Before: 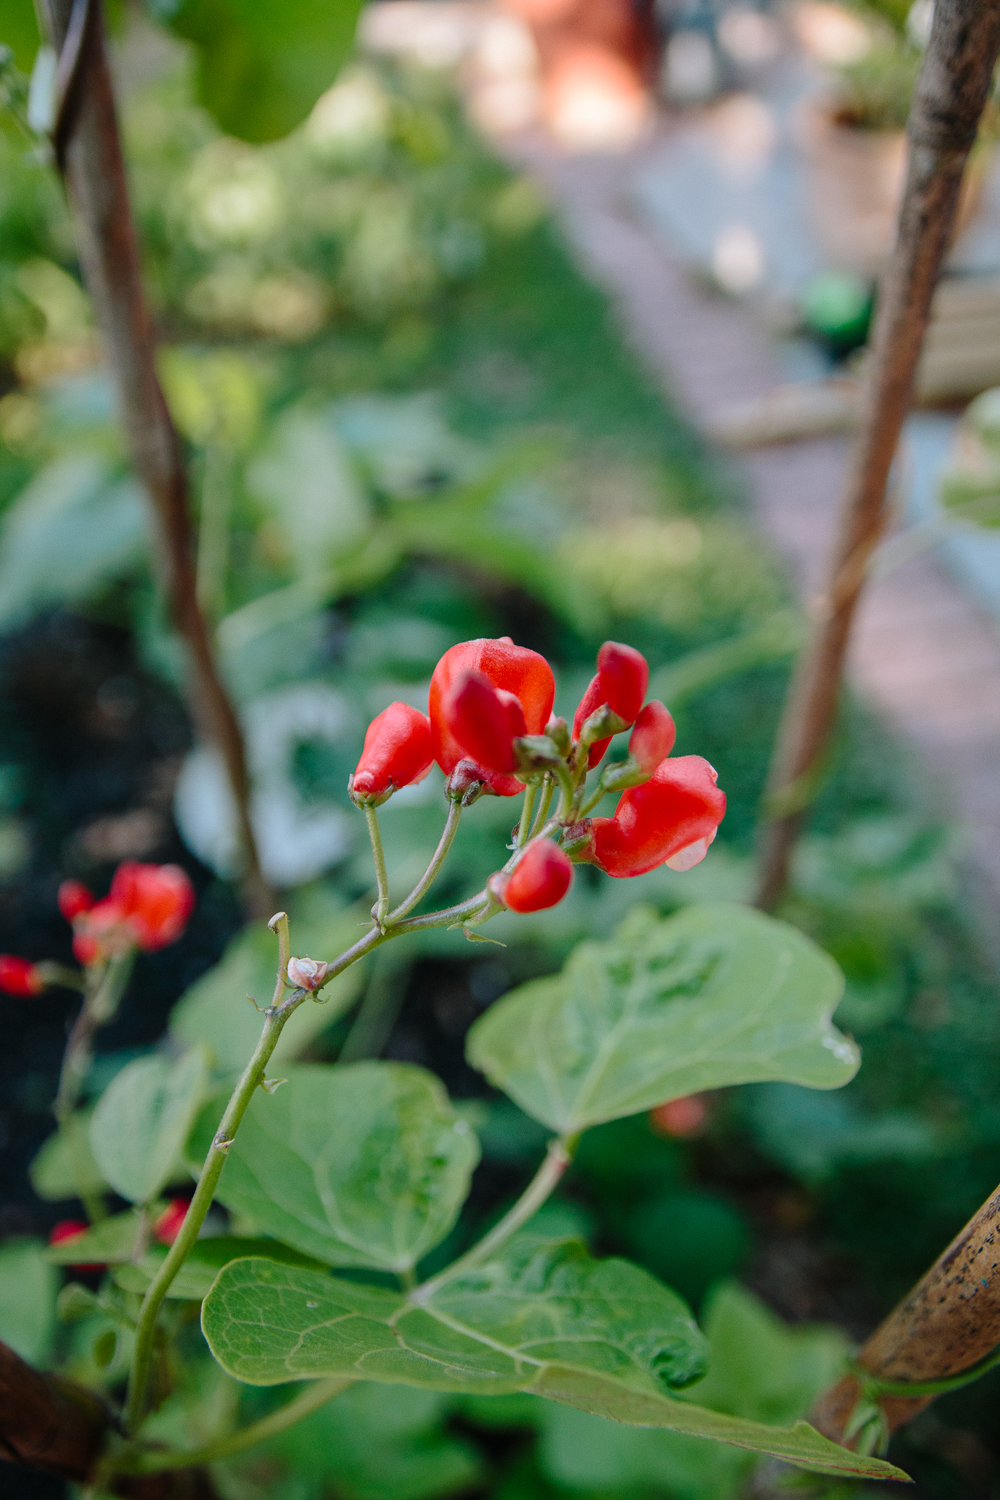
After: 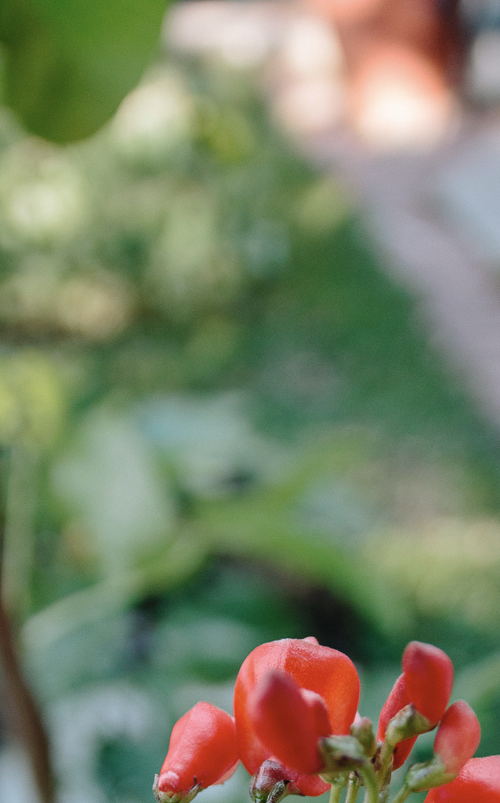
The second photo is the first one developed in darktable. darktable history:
crop: left 19.556%, right 30.401%, bottom 46.458%
color correction: saturation 0.8
